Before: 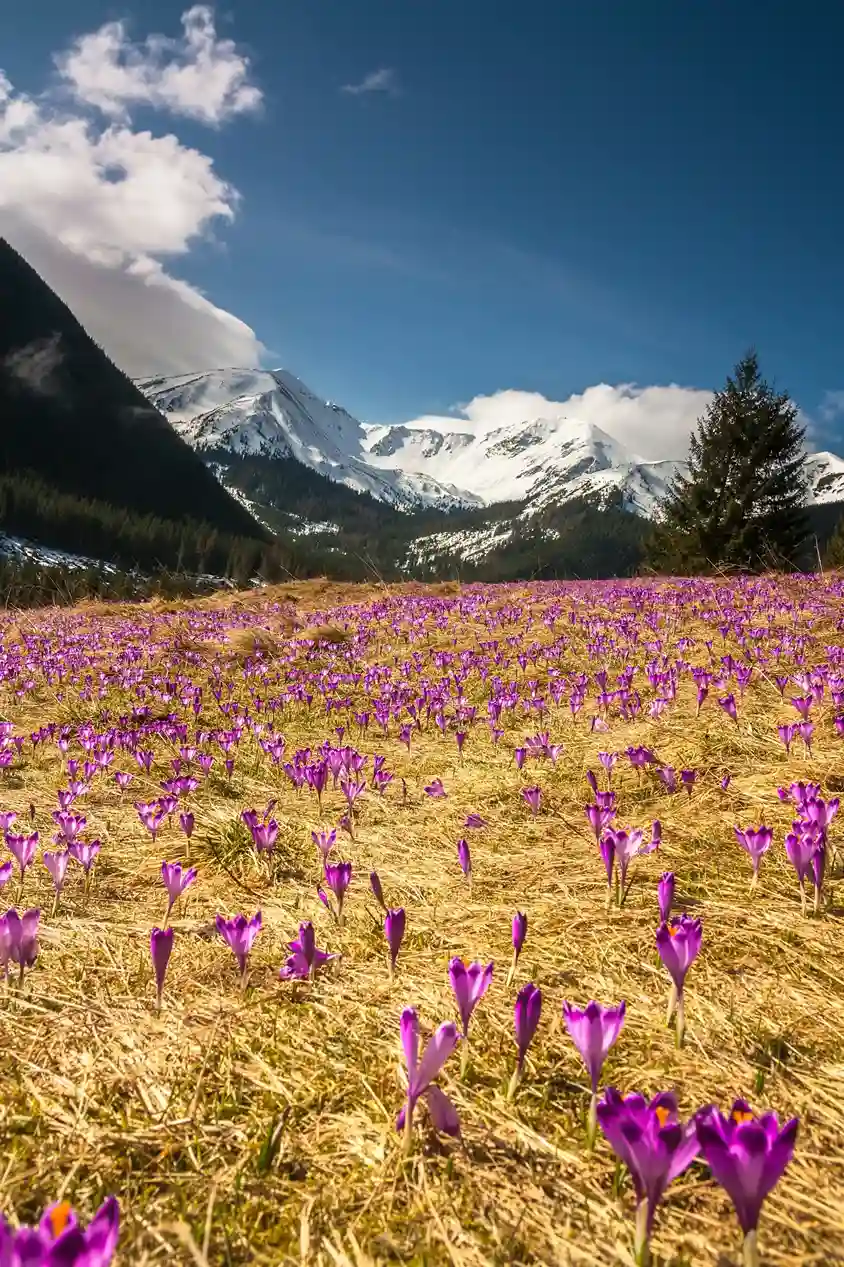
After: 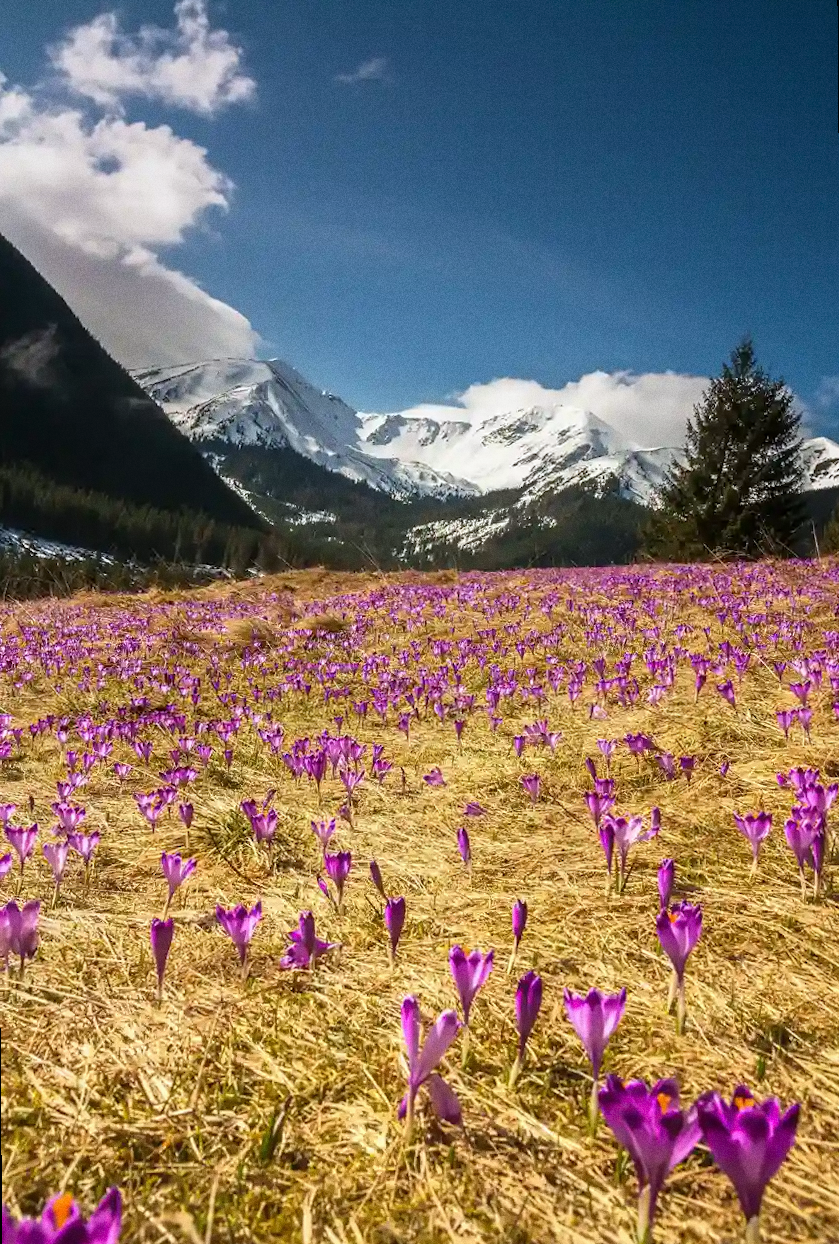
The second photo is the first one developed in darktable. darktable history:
white balance: red 0.988, blue 1.017
rotate and perspective: rotation -0.45°, automatic cropping original format, crop left 0.008, crop right 0.992, crop top 0.012, crop bottom 0.988
grain: coarseness 0.47 ISO
